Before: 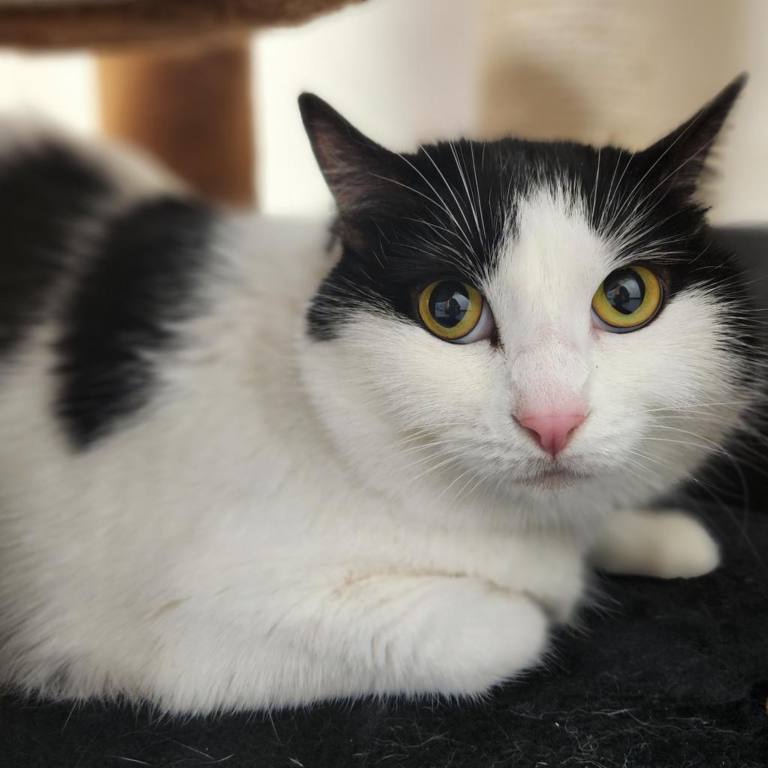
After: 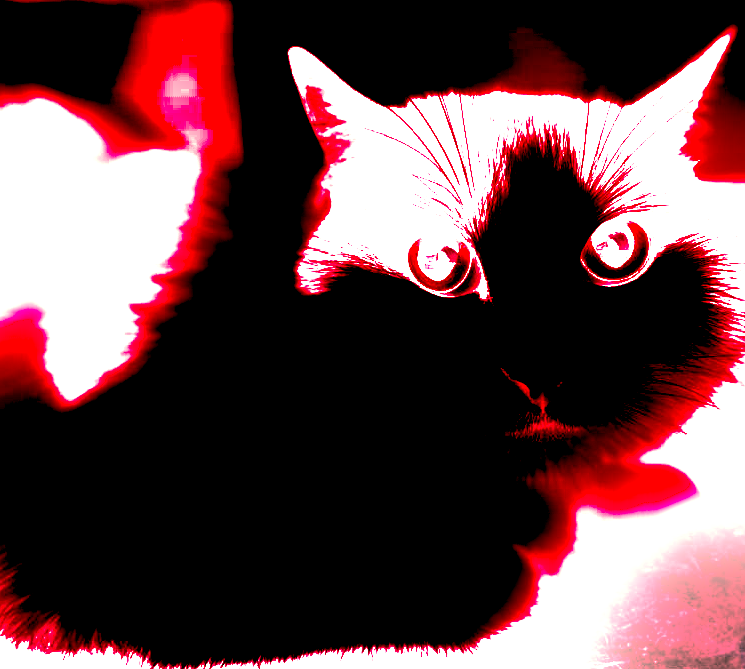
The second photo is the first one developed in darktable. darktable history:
color correction: highlights a* 4.02, highlights b* 4.98, shadows a* -7.55, shadows b* 4.98
white balance: red 4.26, blue 1.802
crop: left 1.507%, top 6.147%, right 1.379%, bottom 6.637%
split-toning: highlights › hue 298.8°, highlights › saturation 0.73, compress 41.76%
bloom: on, module defaults
exposure: exposure 2.04 EV, compensate highlight preservation false
